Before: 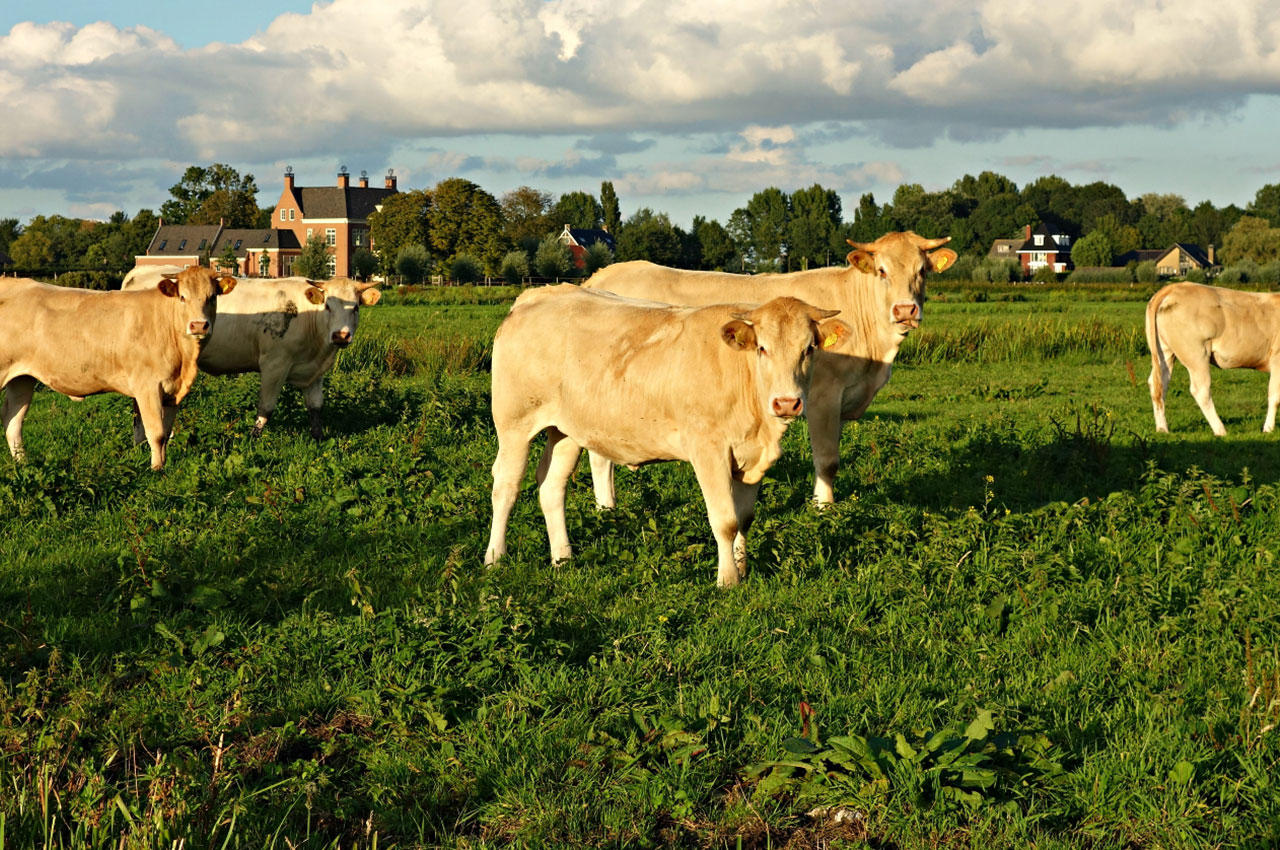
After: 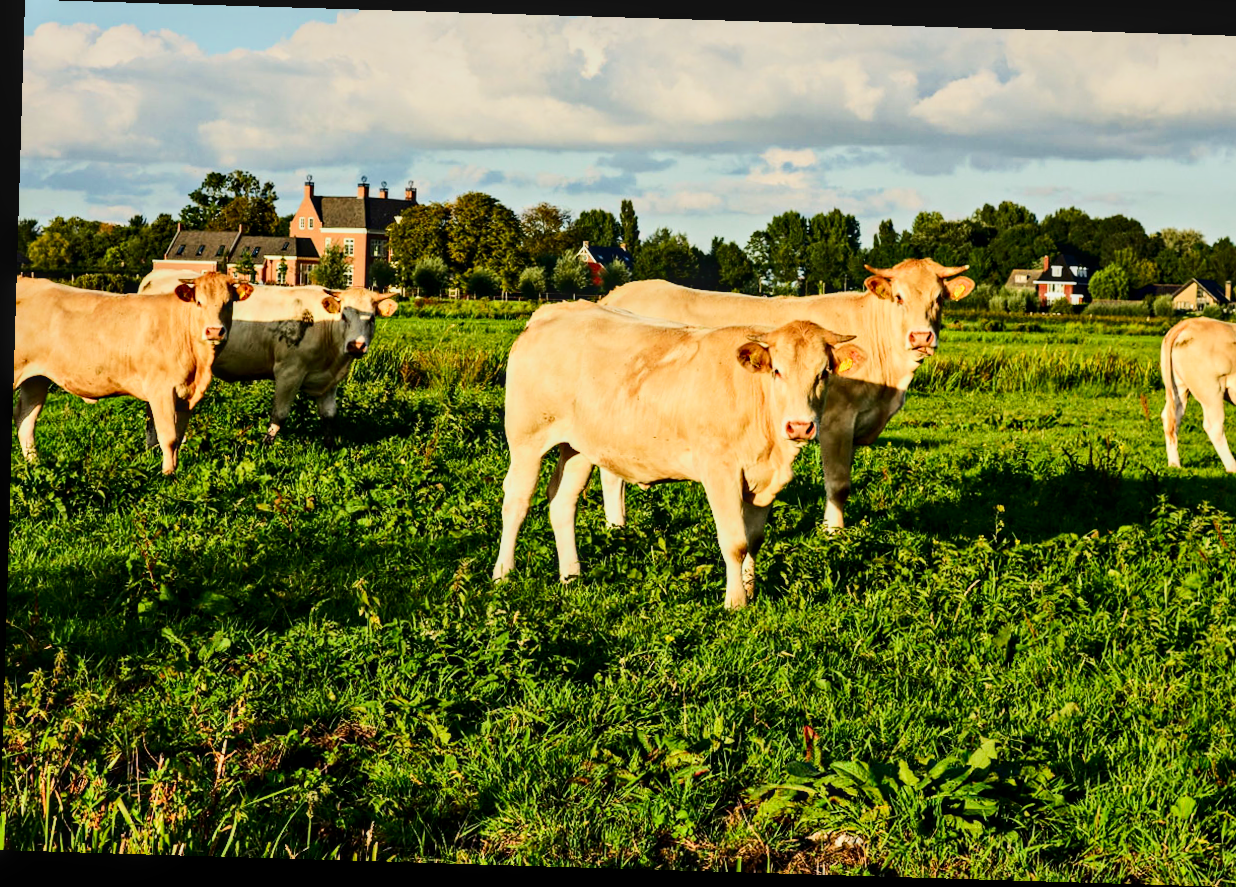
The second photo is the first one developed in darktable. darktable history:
filmic rgb: black relative exposure -16 EV, white relative exposure 4.97 EV, hardness 6.25
contrast brightness saturation: contrast 0.19, brightness -0.11, saturation 0.21
local contrast: on, module defaults
exposure: black level correction 0, exposure 0.7 EV, compensate exposure bias true, compensate highlight preservation false
rotate and perspective: rotation 1.72°, automatic cropping off
tone equalizer: -8 EV -0.417 EV, -7 EV -0.389 EV, -6 EV -0.333 EV, -5 EV -0.222 EV, -3 EV 0.222 EV, -2 EV 0.333 EV, -1 EV 0.389 EV, +0 EV 0.417 EV, edges refinement/feathering 500, mask exposure compensation -1.57 EV, preserve details no
shadows and highlights: shadows 35, highlights -35, soften with gaussian
crop and rotate: right 5.167%
